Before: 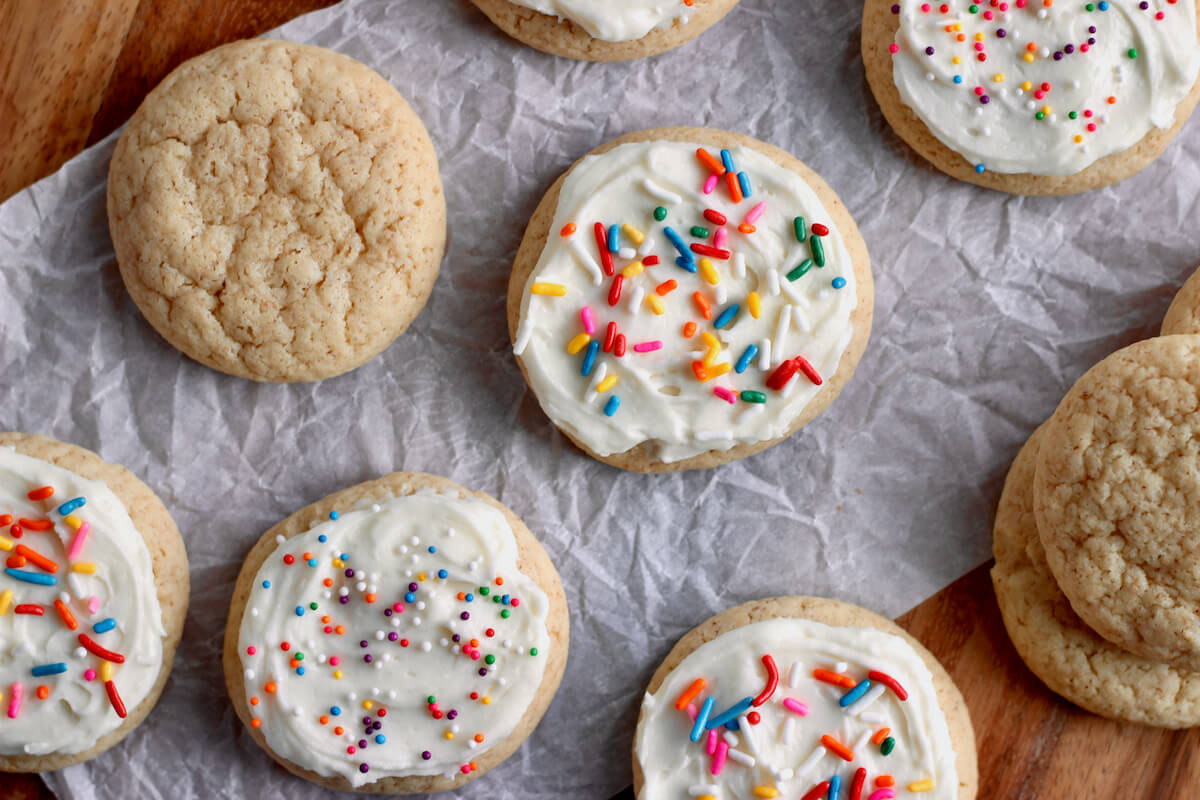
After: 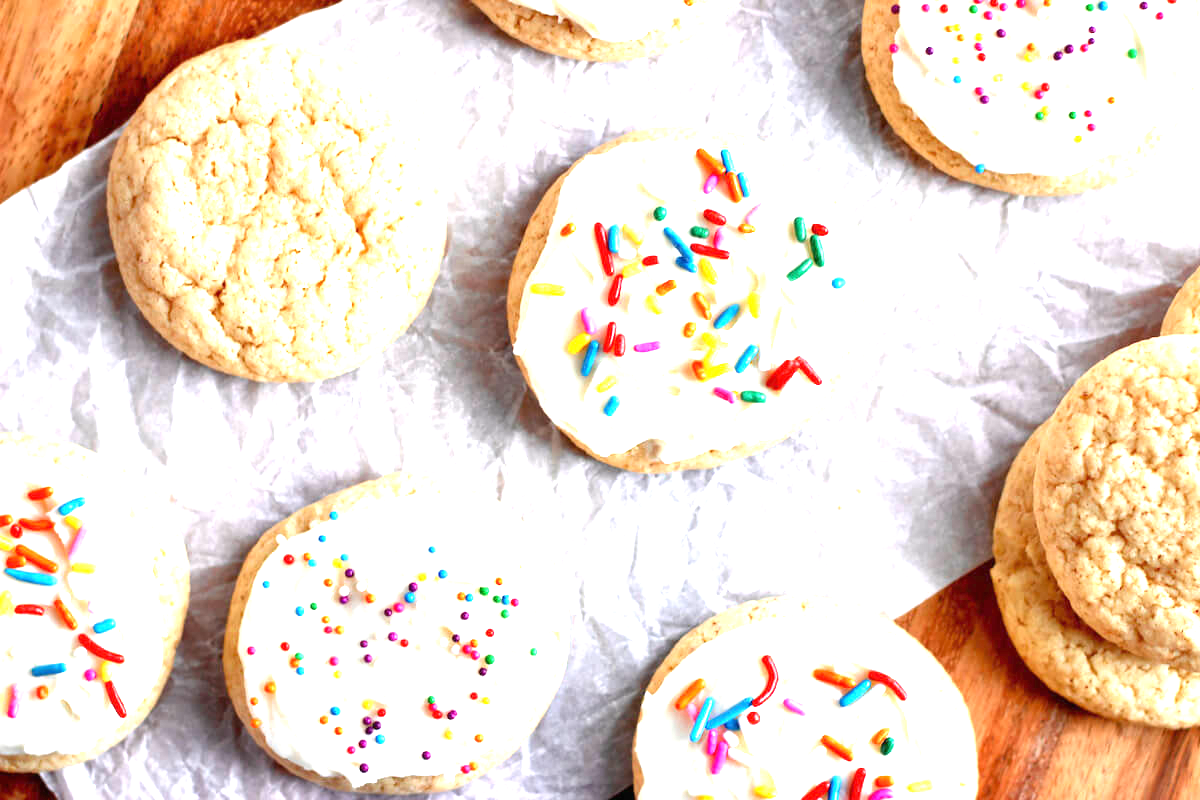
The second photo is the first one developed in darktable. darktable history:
exposure: black level correction 0, exposure 2 EV, compensate exposure bias true, compensate highlight preservation false
